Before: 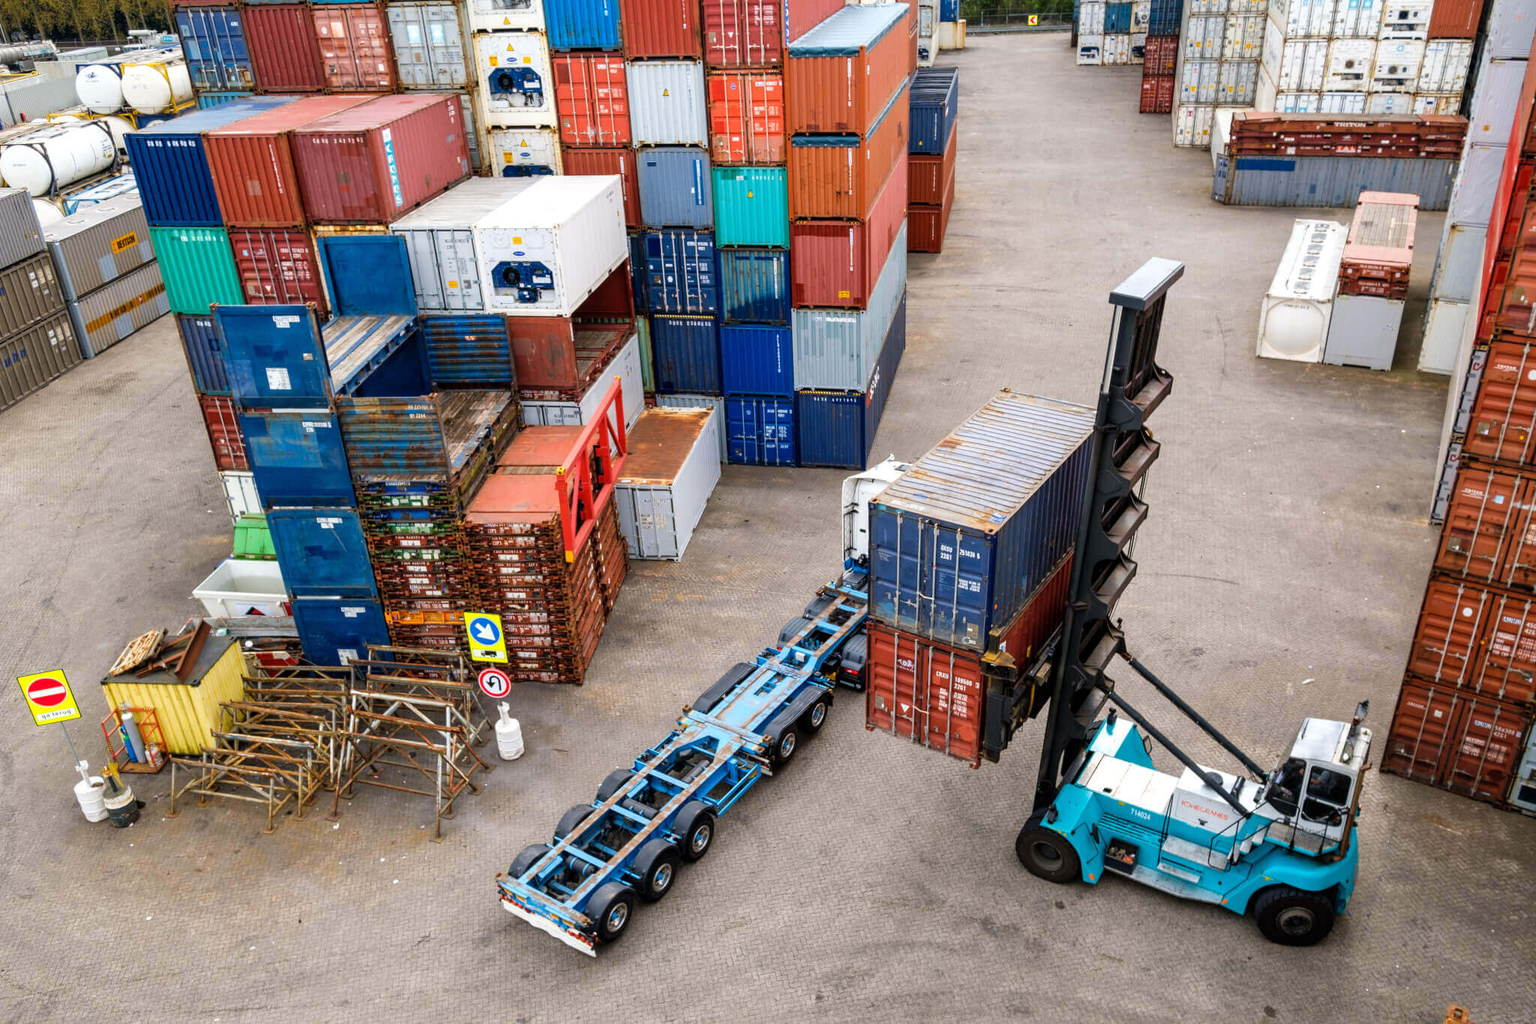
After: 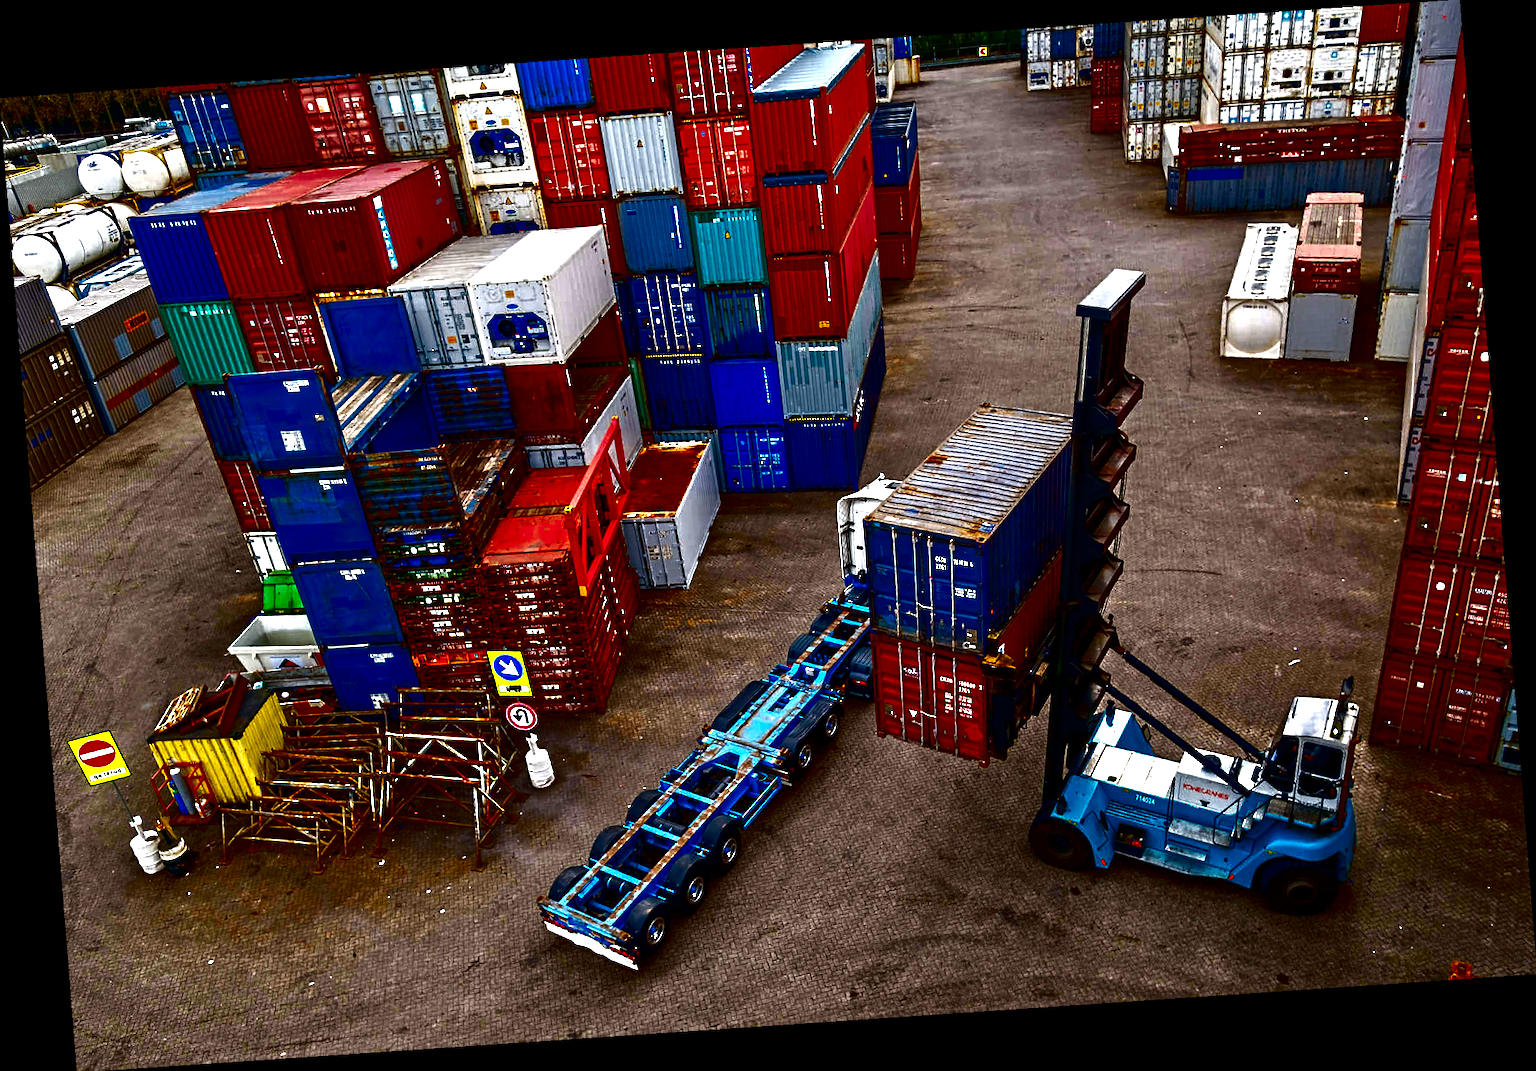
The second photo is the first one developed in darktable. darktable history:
contrast brightness saturation: brightness -1, saturation 1
rotate and perspective: rotation -4.2°, shear 0.006, automatic cropping off
contrast equalizer: octaves 7, y [[0.5, 0.542, 0.583, 0.625, 0.667, 0.708], [0.5 ×6], [0.5 ×6], [0 ×6], [0 ×6]]
exposure: compensate highlight preservation false
